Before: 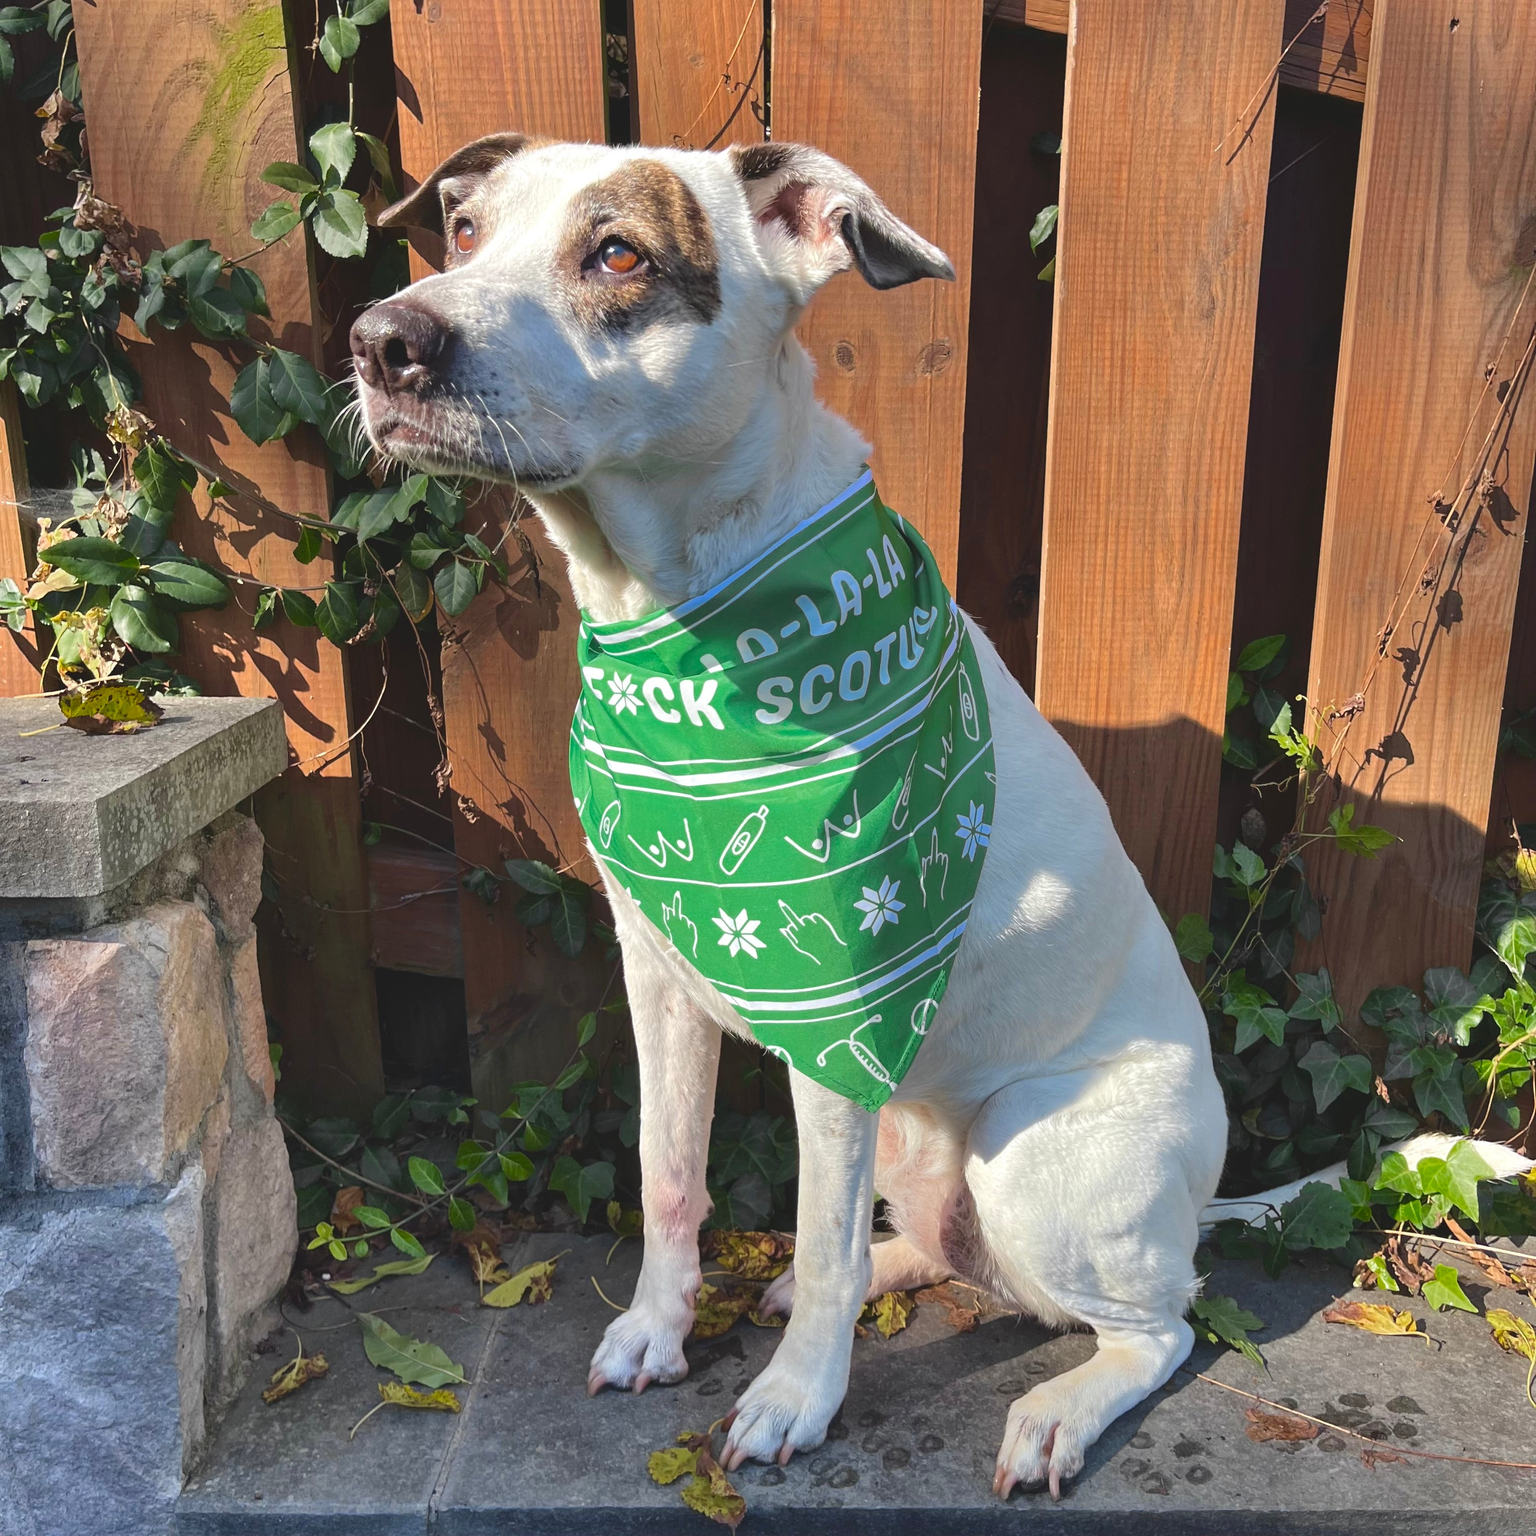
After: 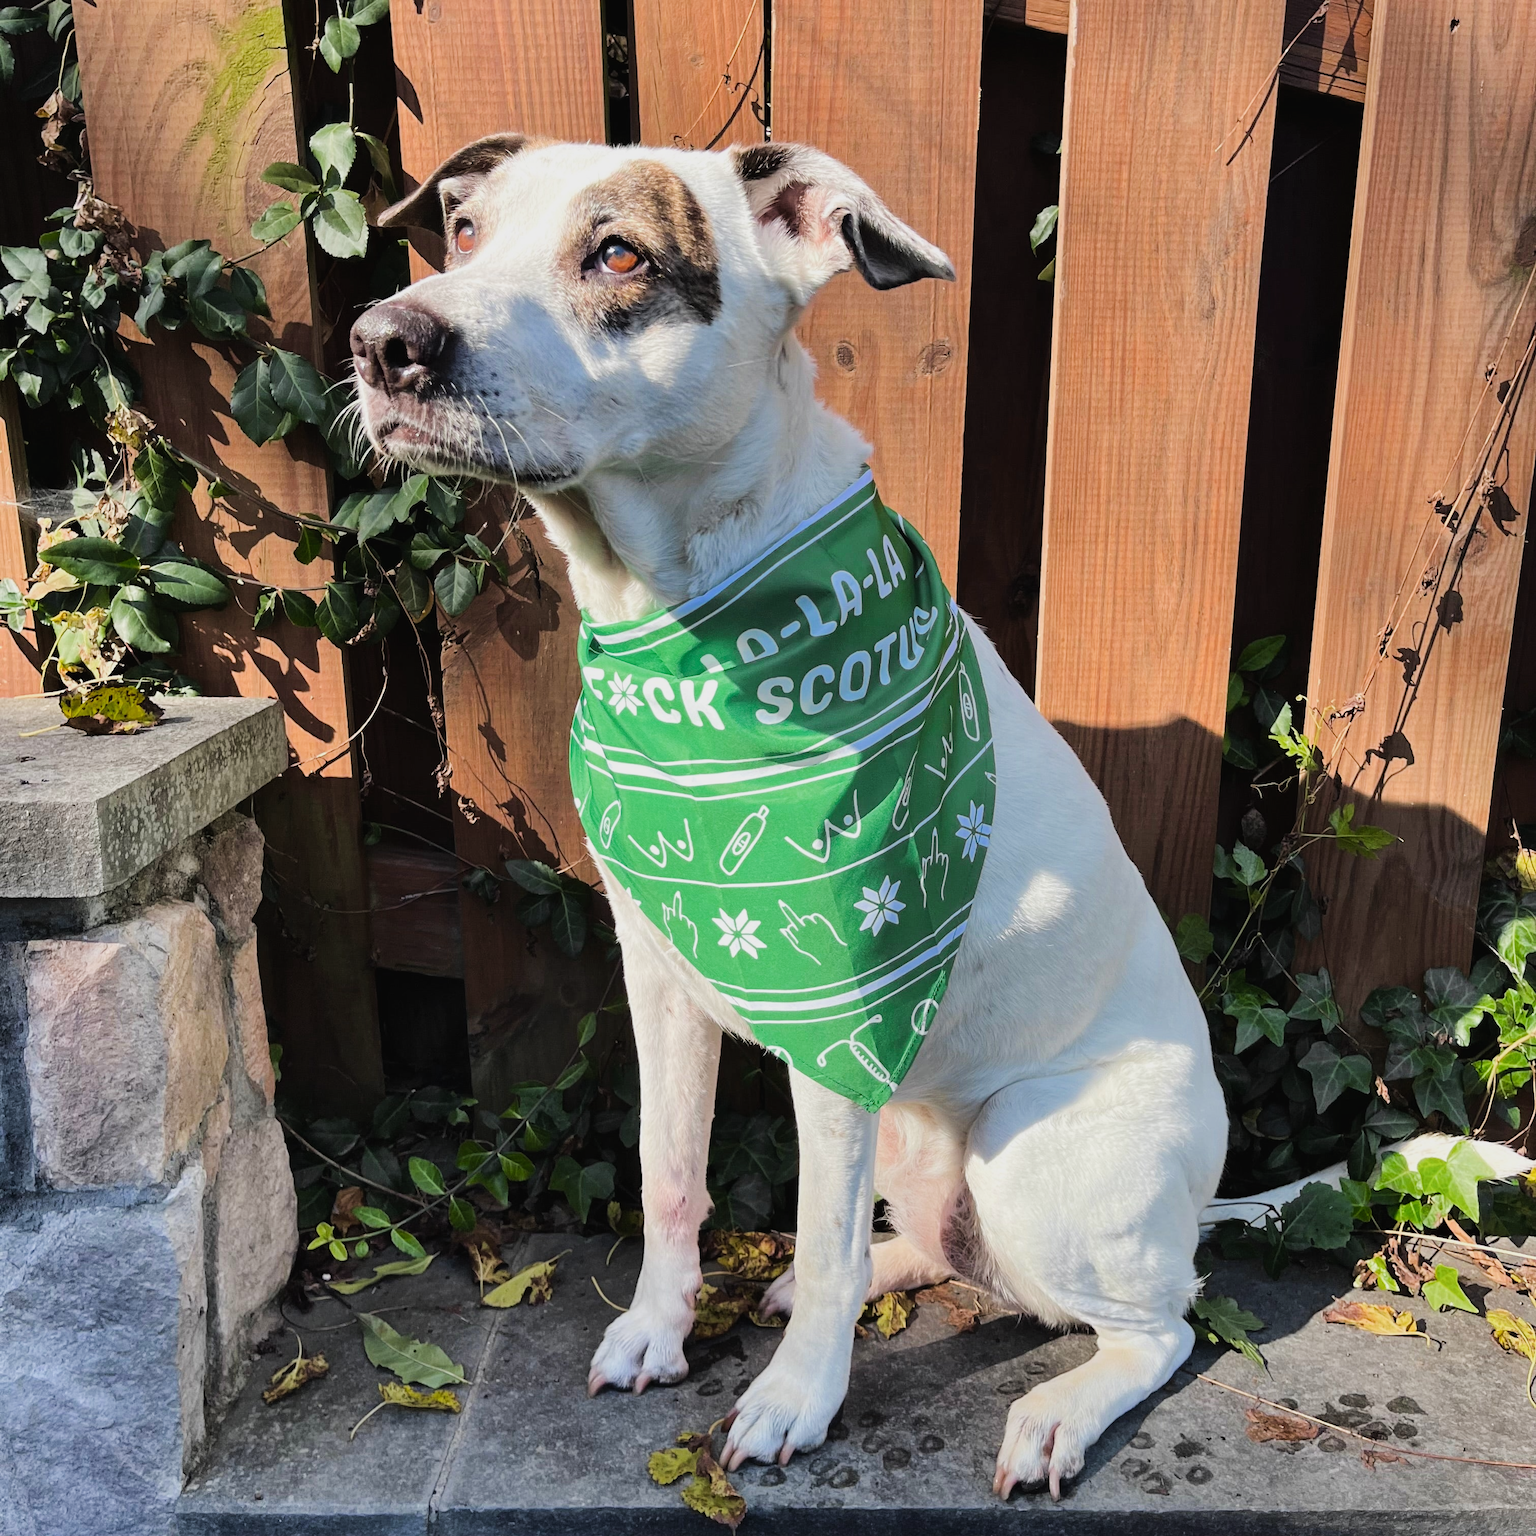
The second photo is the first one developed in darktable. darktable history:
filmic rgb: black relative exposure -7.65 EV, white relative exposure 4.56 EV, hardness 3.61
tone equalizer: -8 EV -0.75 EV, -7 EV -0.7 EV, -6 EV -0.6 EV, -5 EV -0.4 EV, -3 EV 0.4 EV, -2 EV 0.6 EV, -1 EV 0.7 EV, +0 EV 0.75 EV, edges refinement/feathering 500, mask exposure compensation -1.57 EV, preserve details no
